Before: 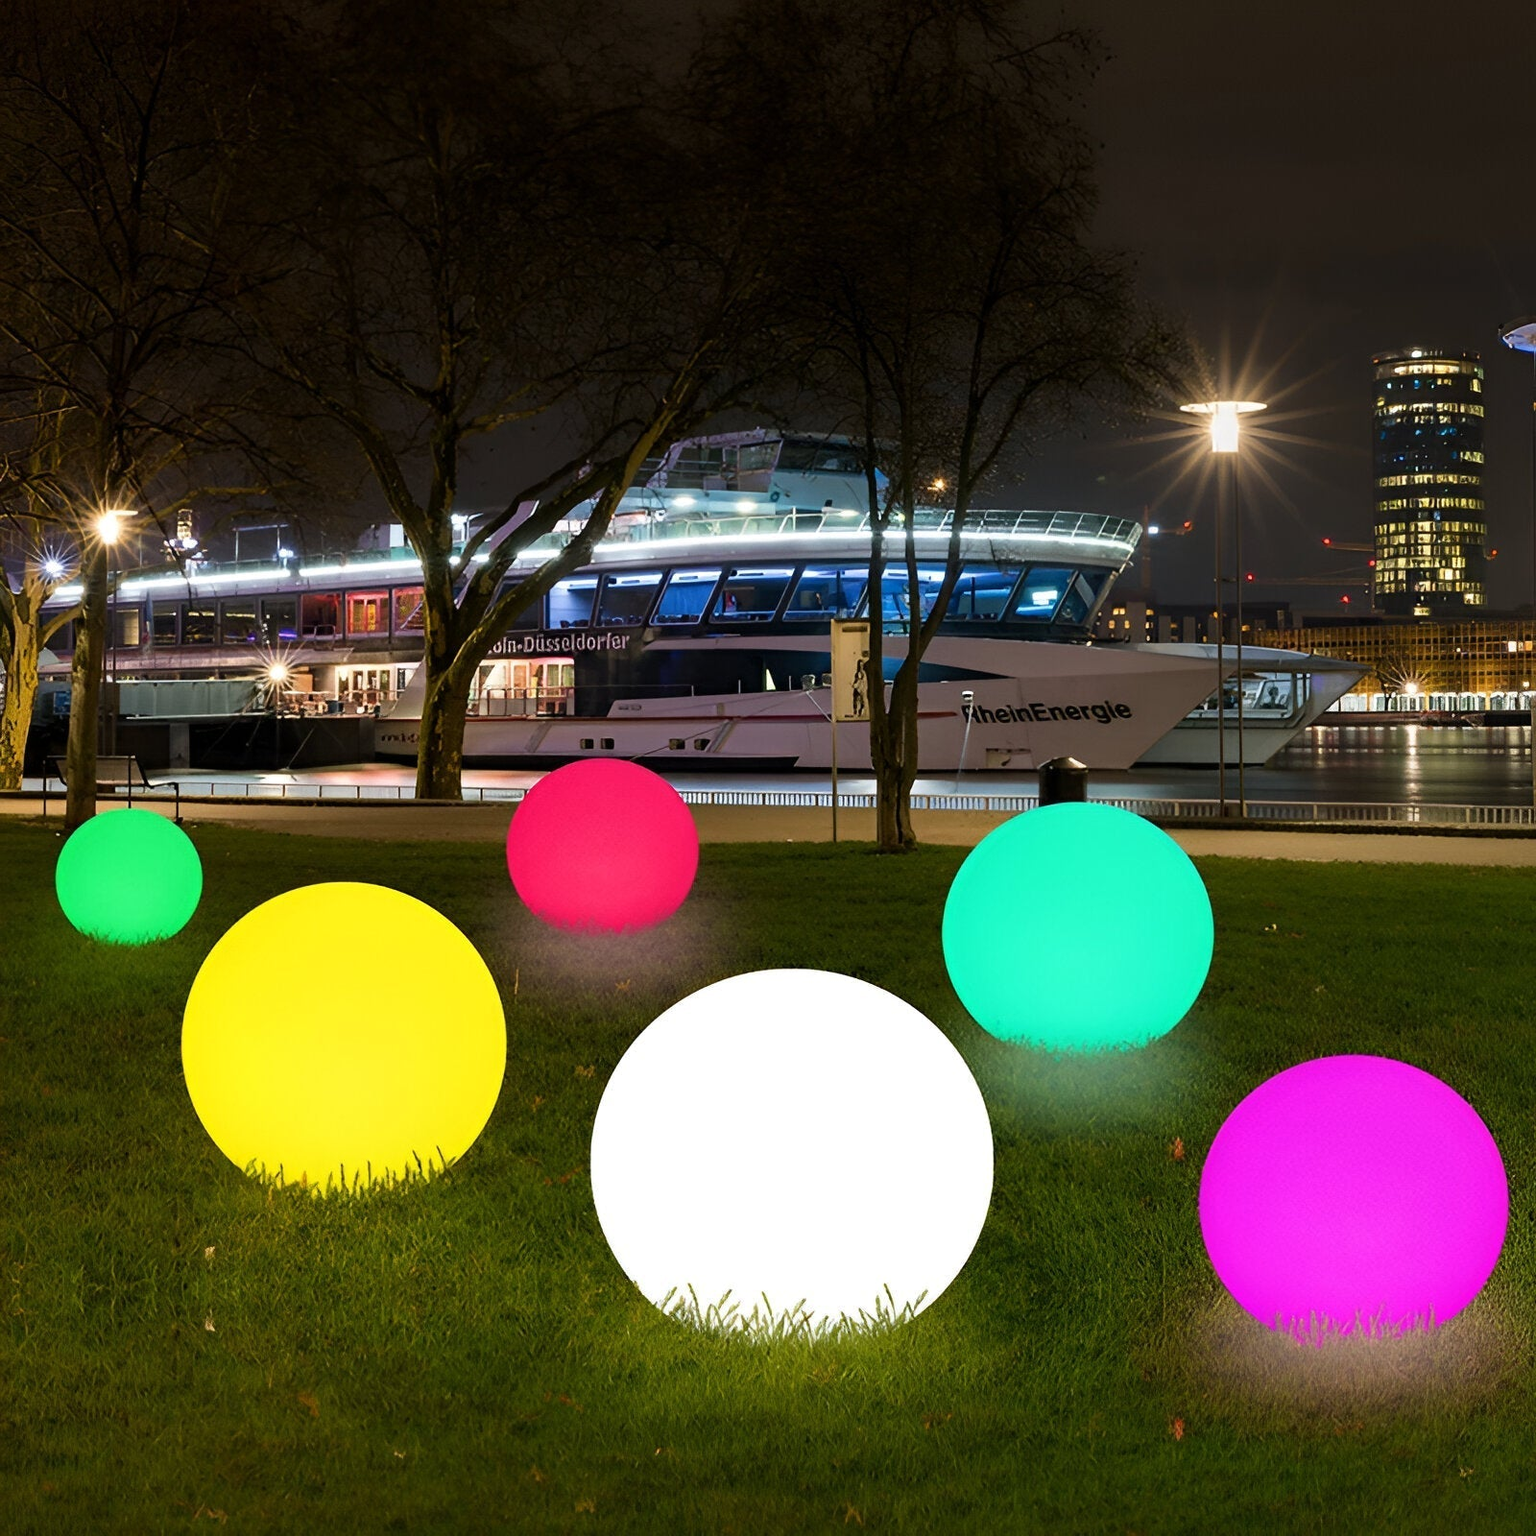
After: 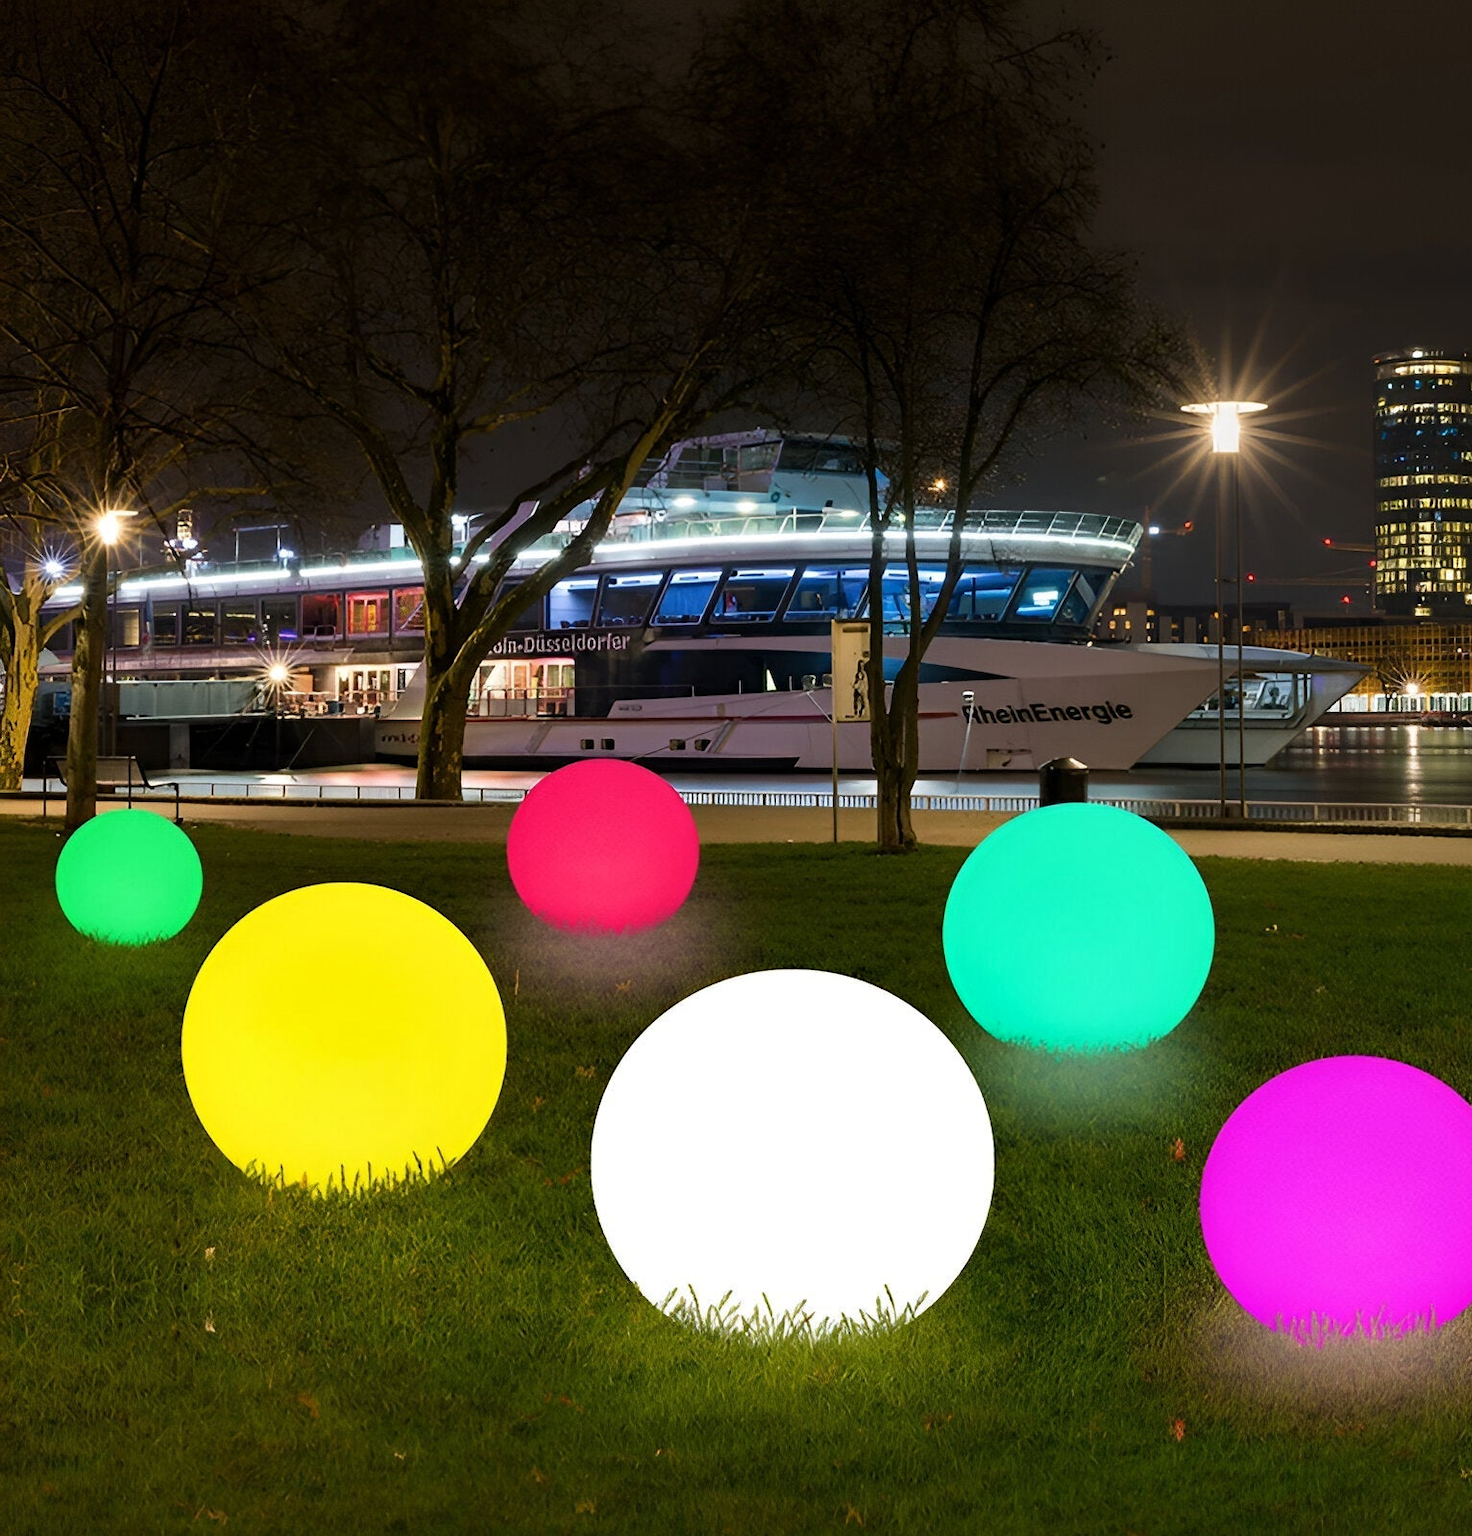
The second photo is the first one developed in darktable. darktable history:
crop: right 4.126%, bottom 0.031%
shadows and highlights: shadows 5, soften with gaussian
